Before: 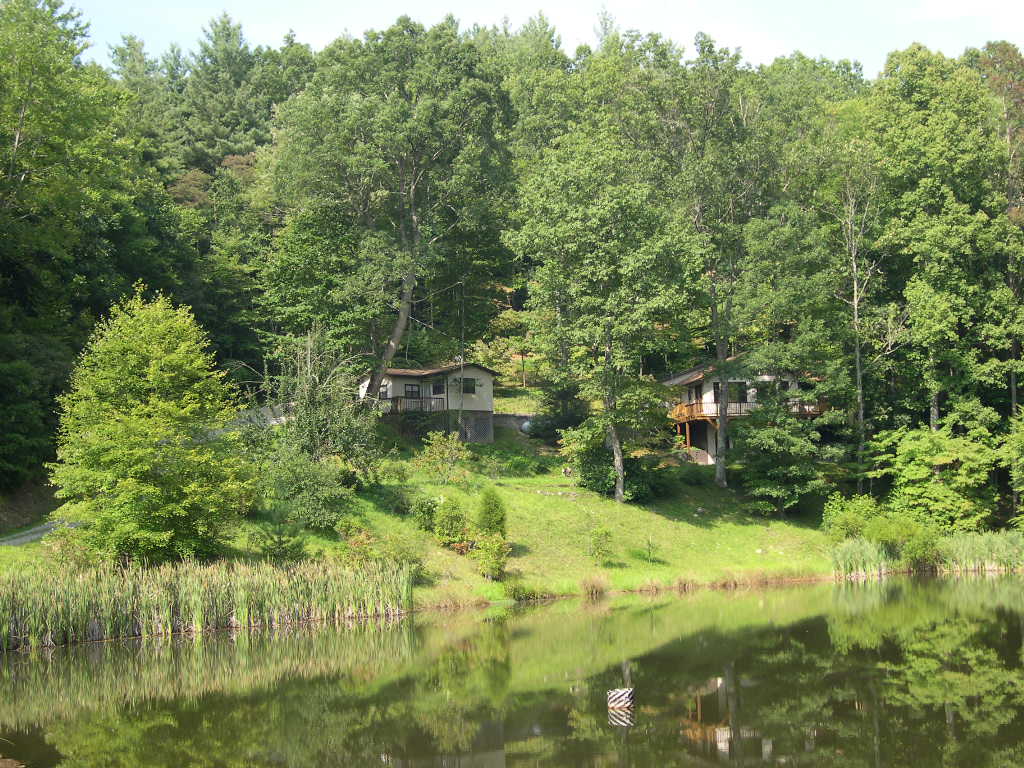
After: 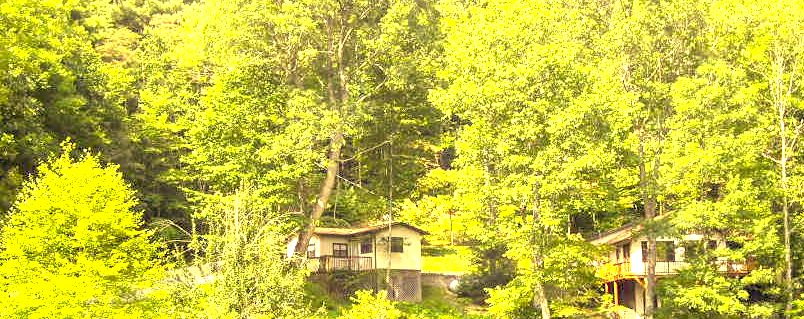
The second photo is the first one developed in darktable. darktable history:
exposure: black level correction 0.005, exposure 2.084 EV, compensate highlight preservation false
crop: left 7.036%, top 18.398%, right 14.379%, bottom 40.043%
local contrast: on, module defaults
color correction: highlights a* 10.12, highlights b* 39.04, shadows a* 14.62, shadows b* 3.37
